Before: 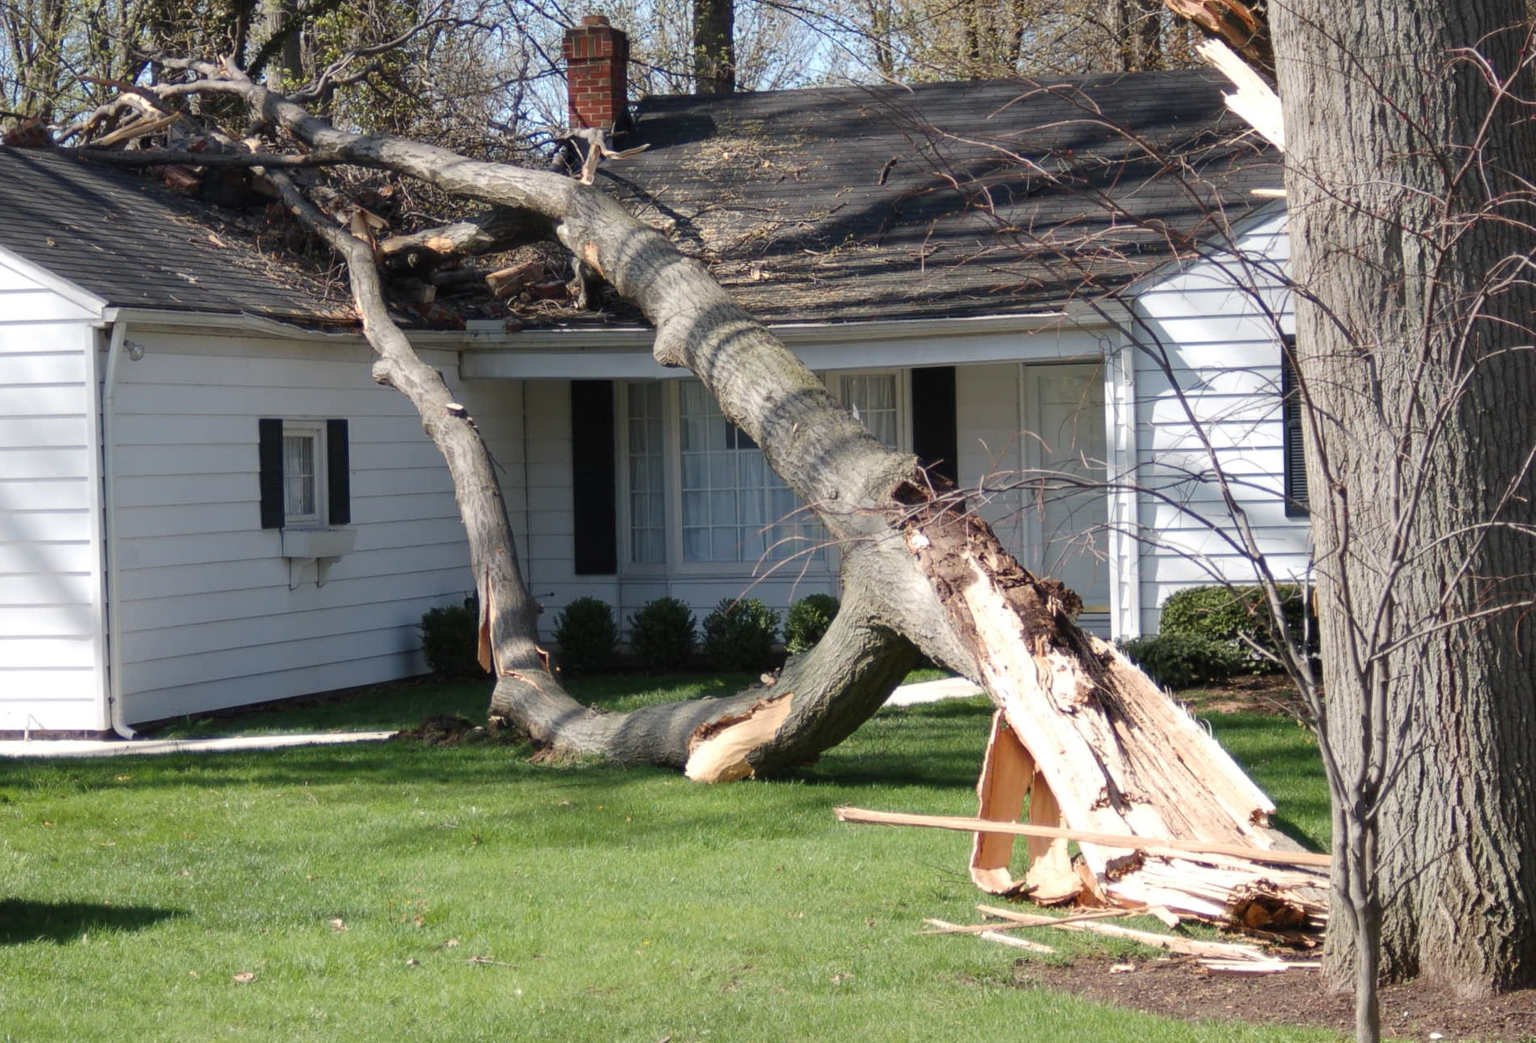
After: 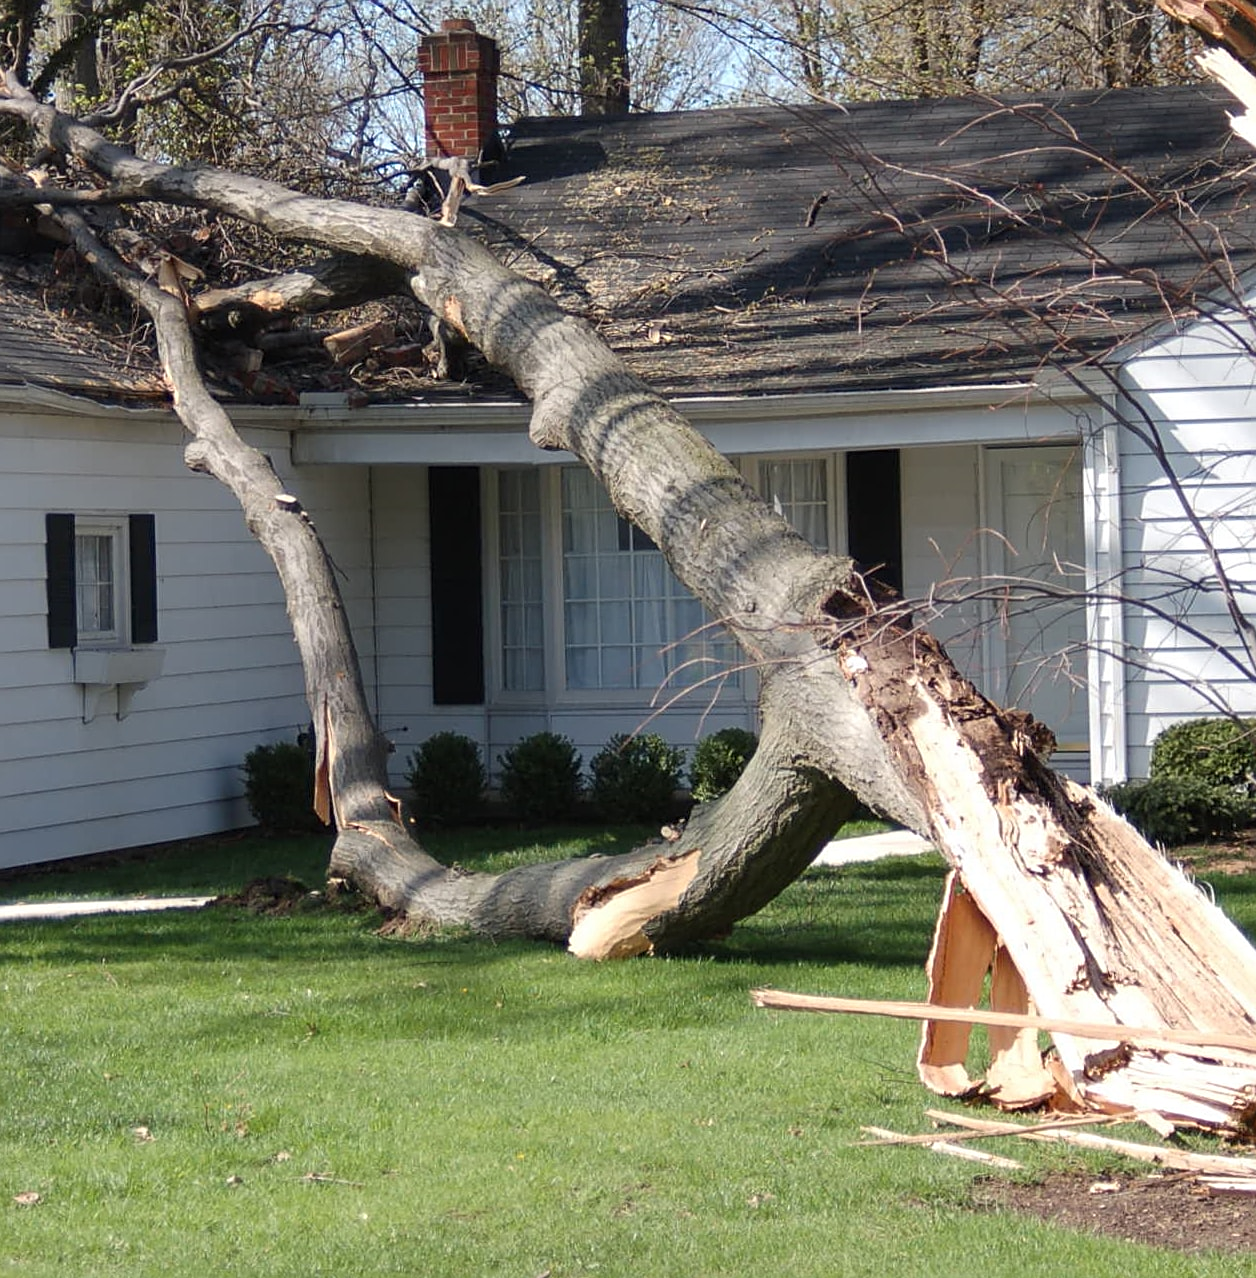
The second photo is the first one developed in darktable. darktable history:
crop and rotate: left 14.47%, right 18.846%
sharpen: on, module defaults
